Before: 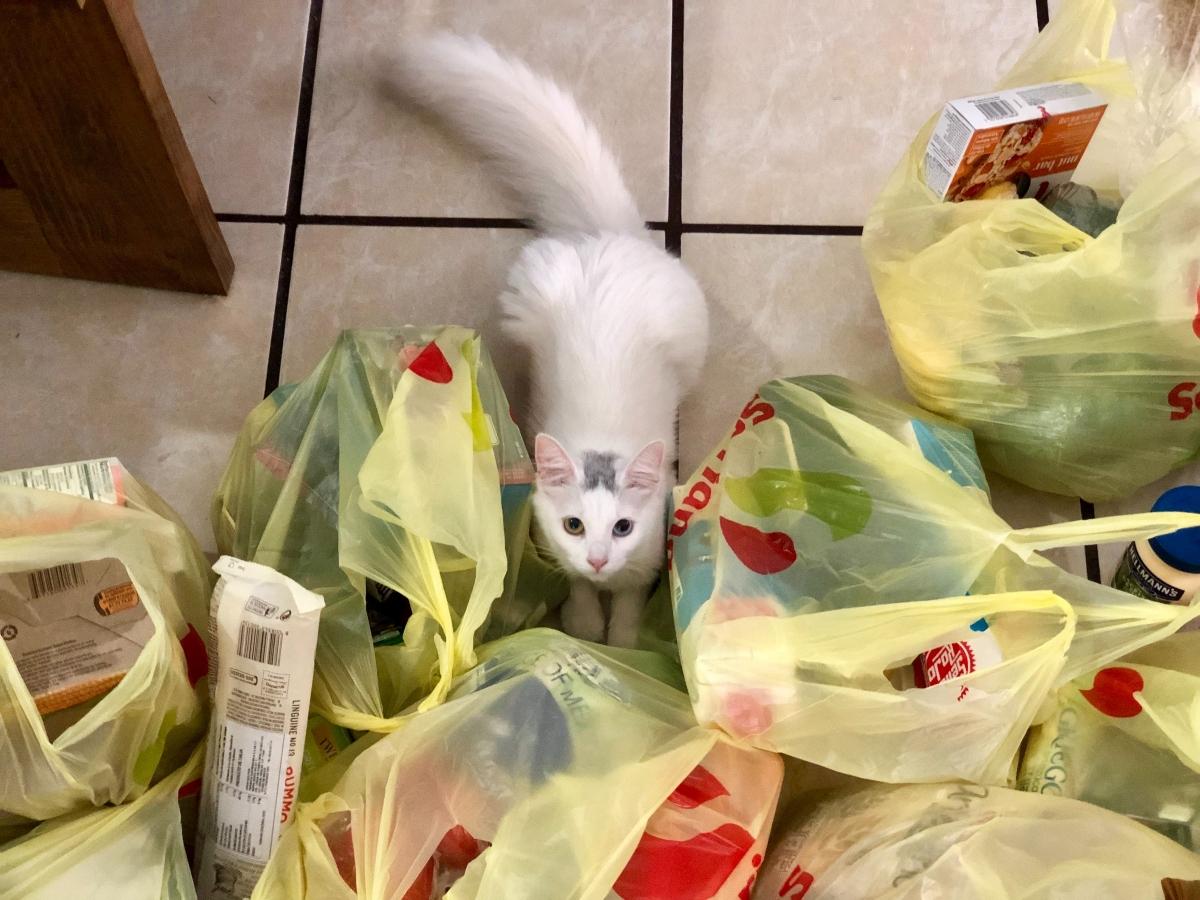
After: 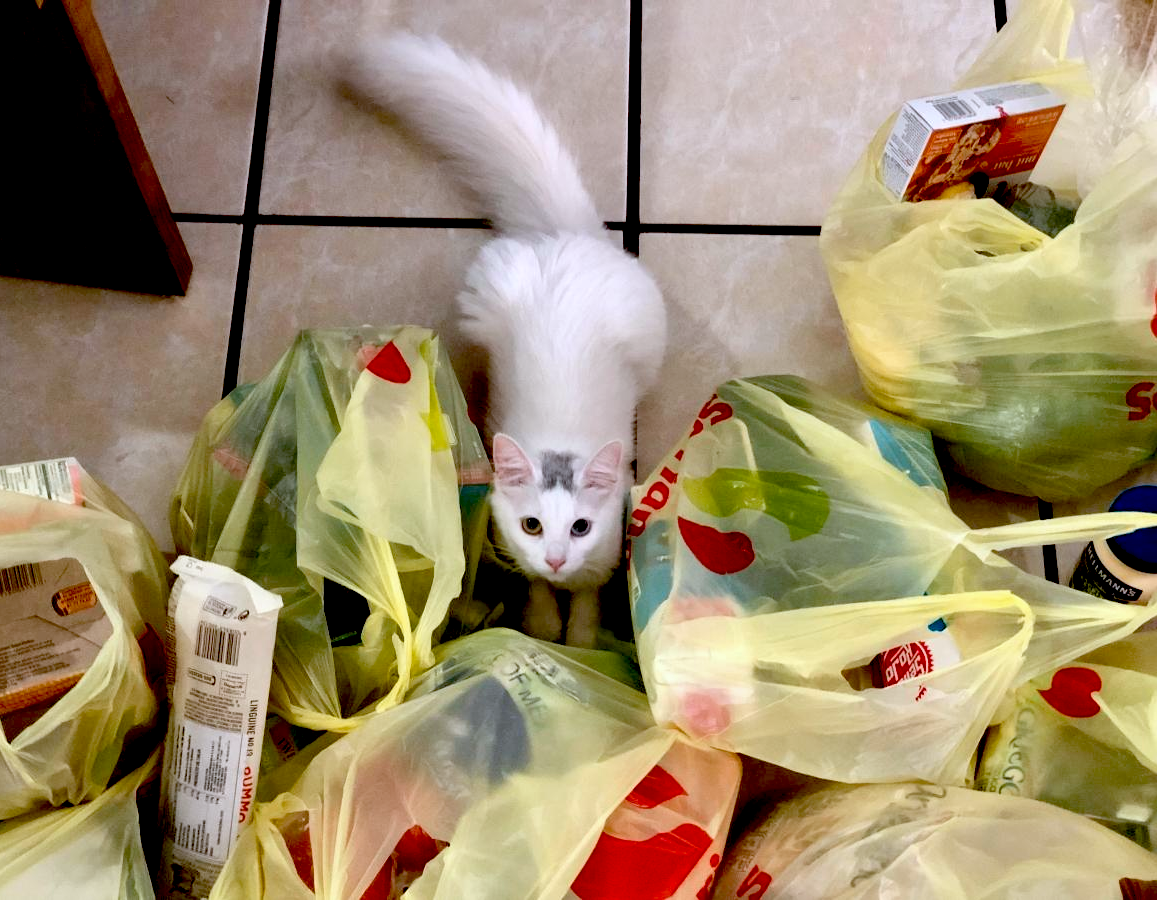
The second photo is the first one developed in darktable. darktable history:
color correction: highlights a* -0.65, highlights b* -9.62
exposure: black level correction 0.048, exposure 0.012 EV, compensate highlight preservation false
crop and rotate: left 3.515%
